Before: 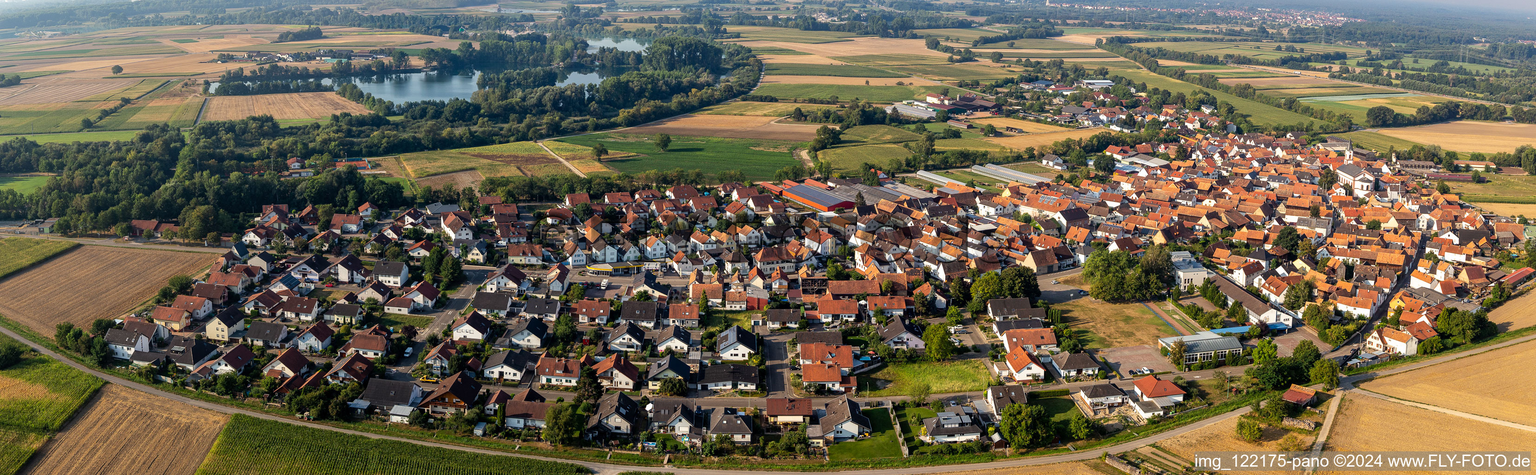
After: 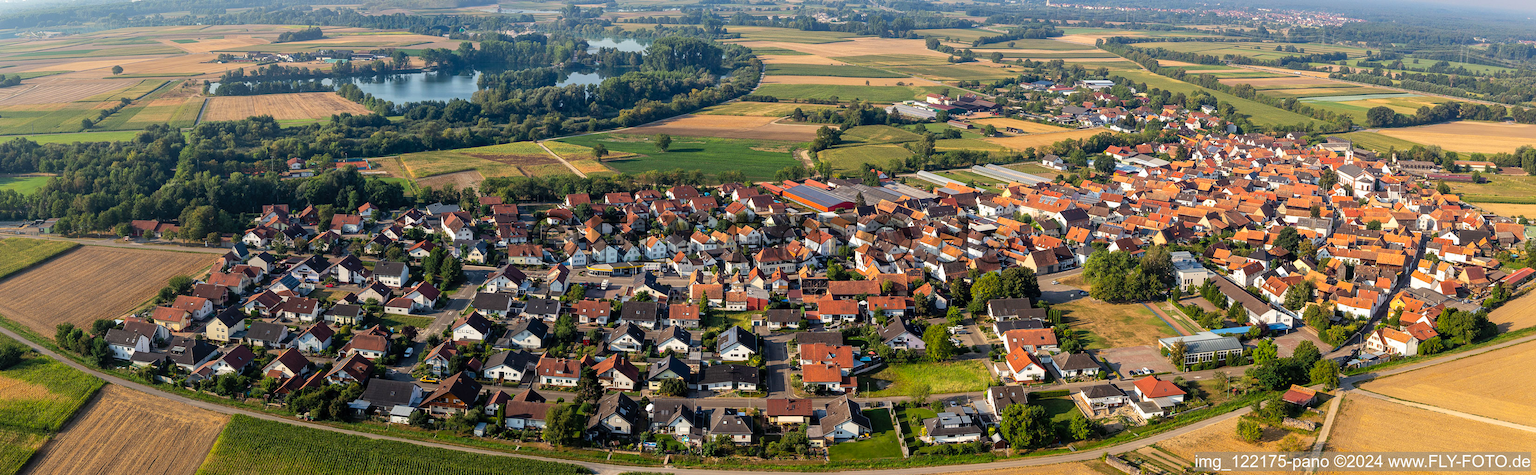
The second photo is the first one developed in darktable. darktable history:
contrast brightness saturation: contrast 0.032, brightness 0.058, saturation 0.133
